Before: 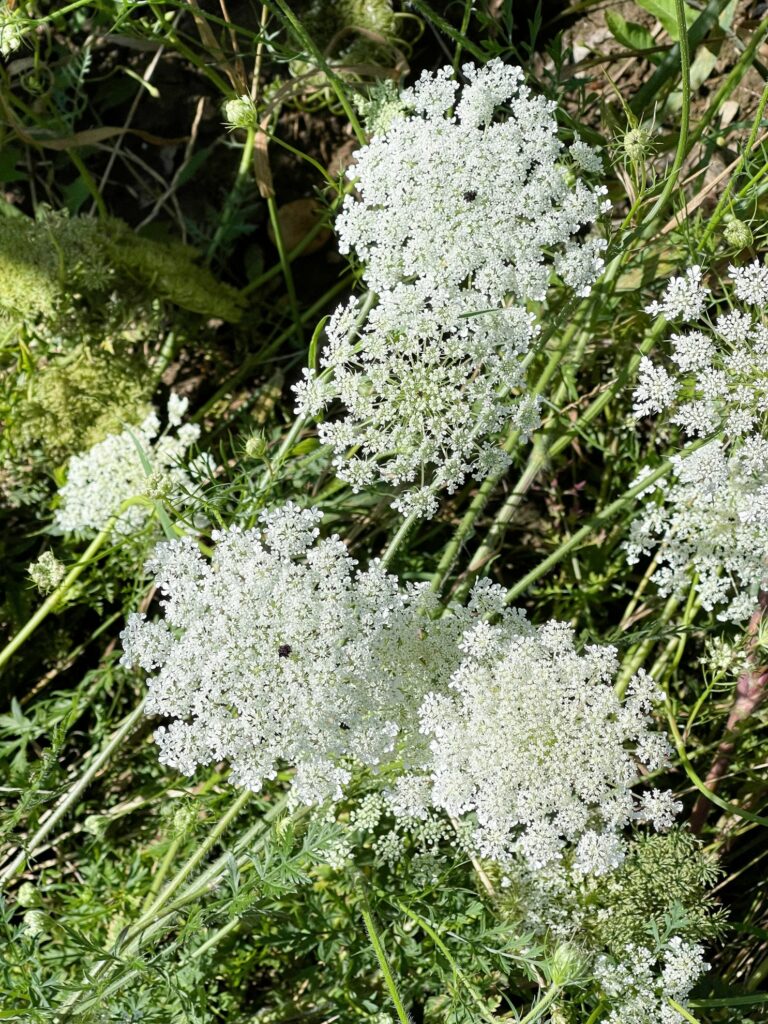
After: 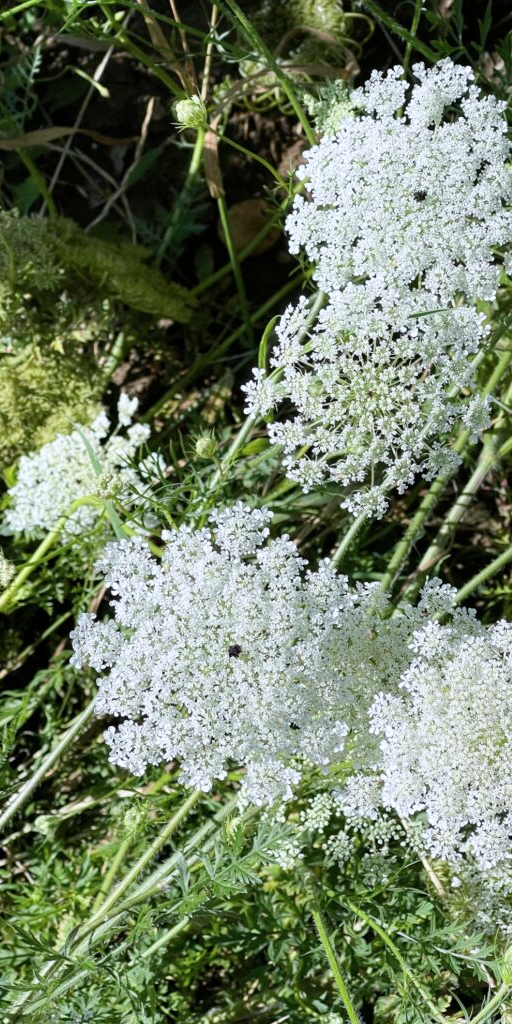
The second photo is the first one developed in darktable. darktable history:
crop and rotate: left 6.617%, right 26.717%
color calibration: illuminant as shot in camera, x 0.358, y 0.373, temperature 4628.91 K
